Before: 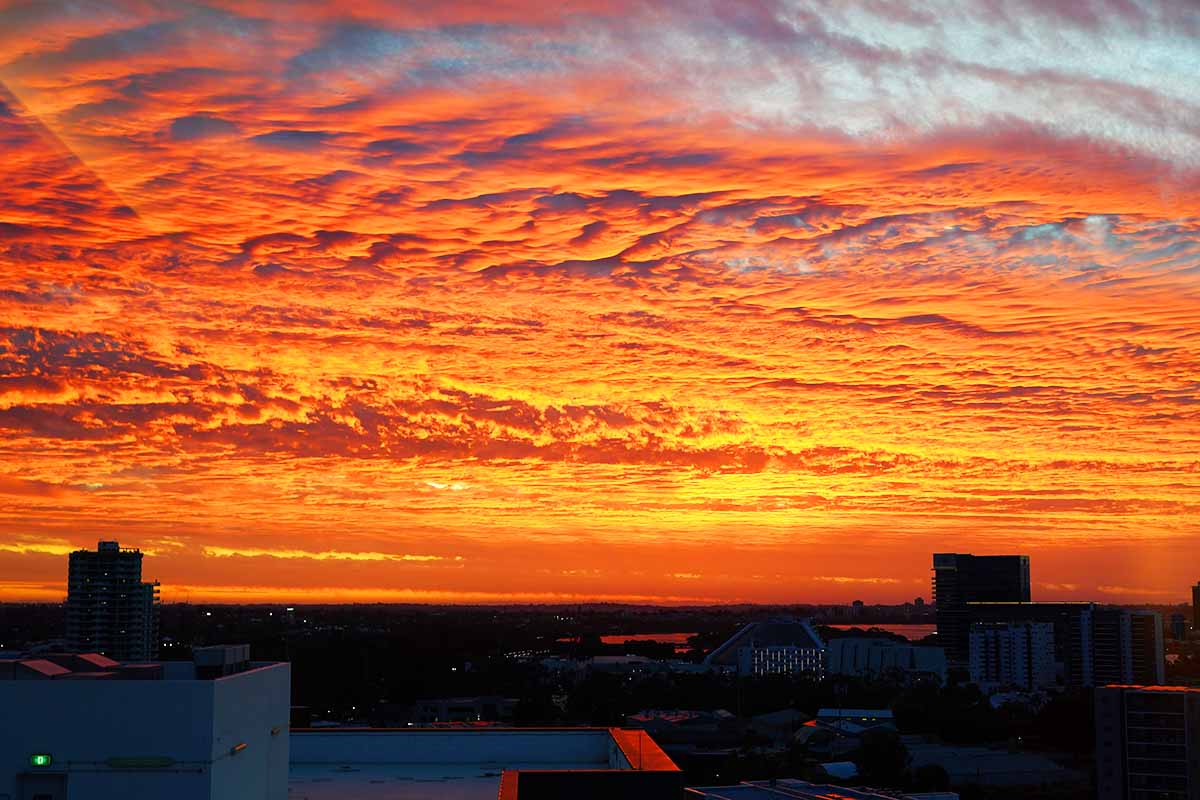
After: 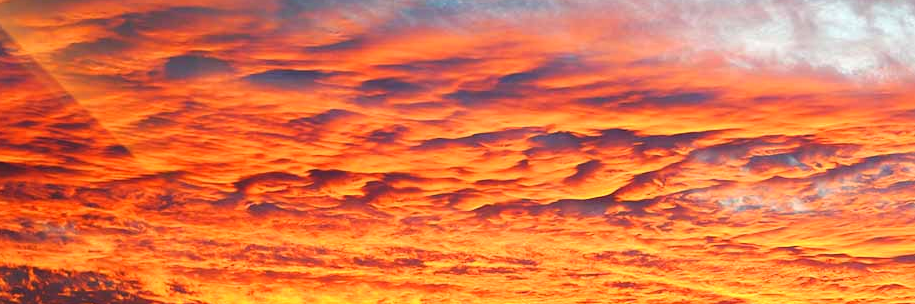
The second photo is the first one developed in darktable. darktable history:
crop: left 0.579%, top 7.627%, right 23.167%, bottom 54.275%
tone equalizer: -8 EV -0.001 EV, -7 EV 0.001 EV, -6 EV -0.002 EV, -5 EV -0.003 EV, -4 EV -0.062 EV, -3 EV -0.222 EV, -2 EV -0.267 EV, -1 EV 0.105 EV, +0 EV 0.303 EV
